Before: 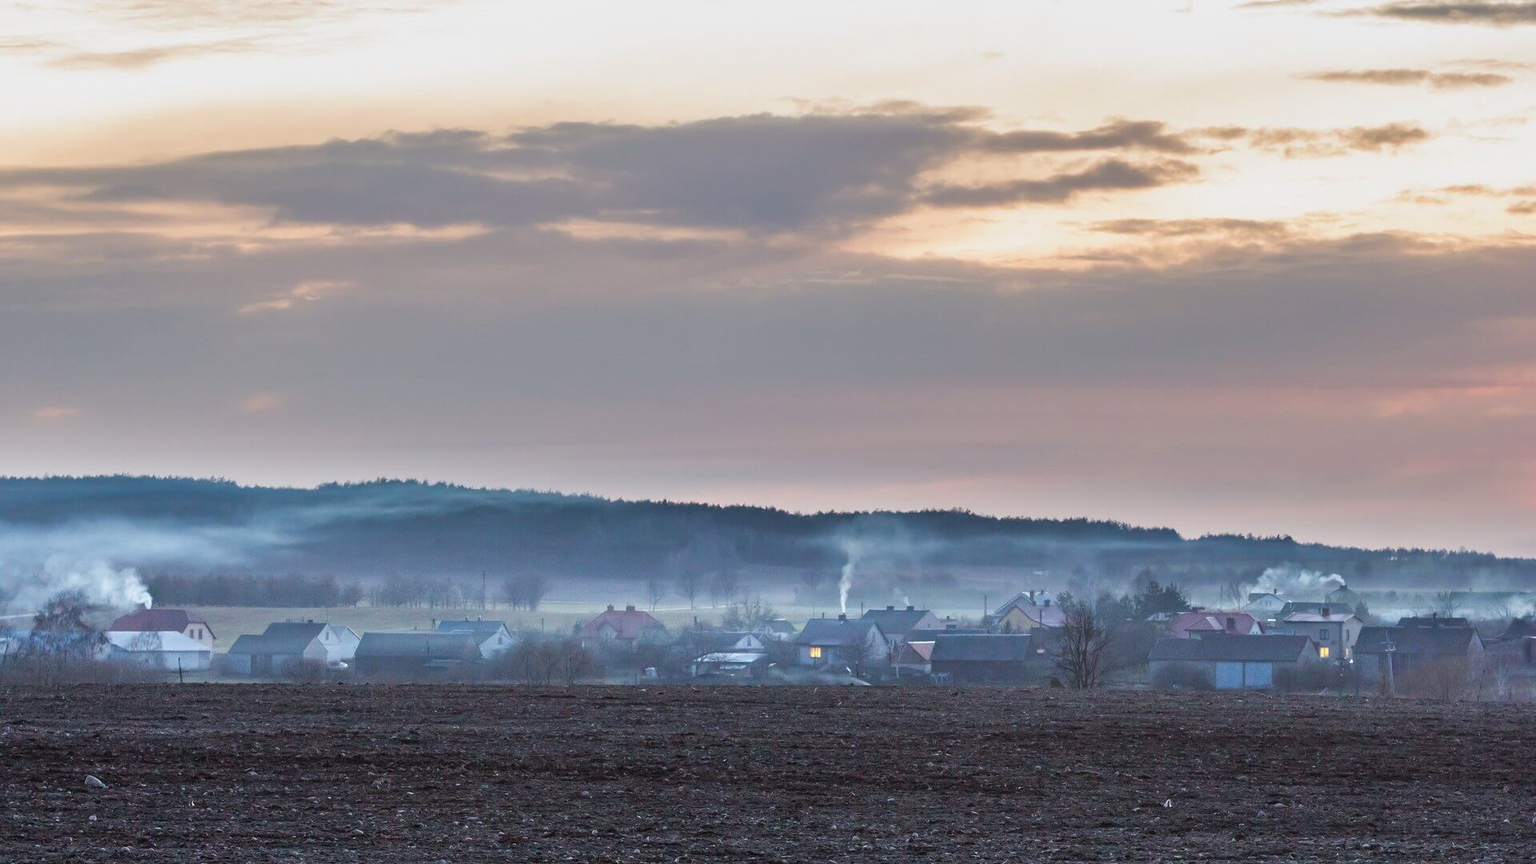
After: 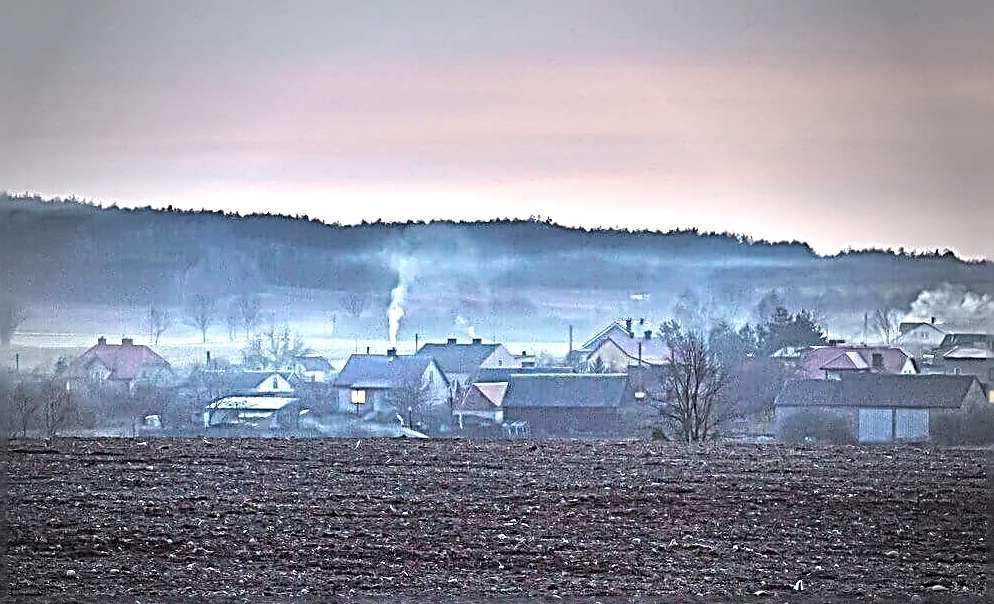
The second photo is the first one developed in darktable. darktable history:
sharpen: radius 3.158, amount 1.731
exposure: black level correction 0, exposure 1.1 EV, compensate exposure bias true, compensate highlight preservation false
vignetting: fall-off start 64.63%, center (-0.034, 0.148), width/height ratio 0.881
crop: left 34.479%, top 38.822%, right 13.718%, bottom 5.172%
